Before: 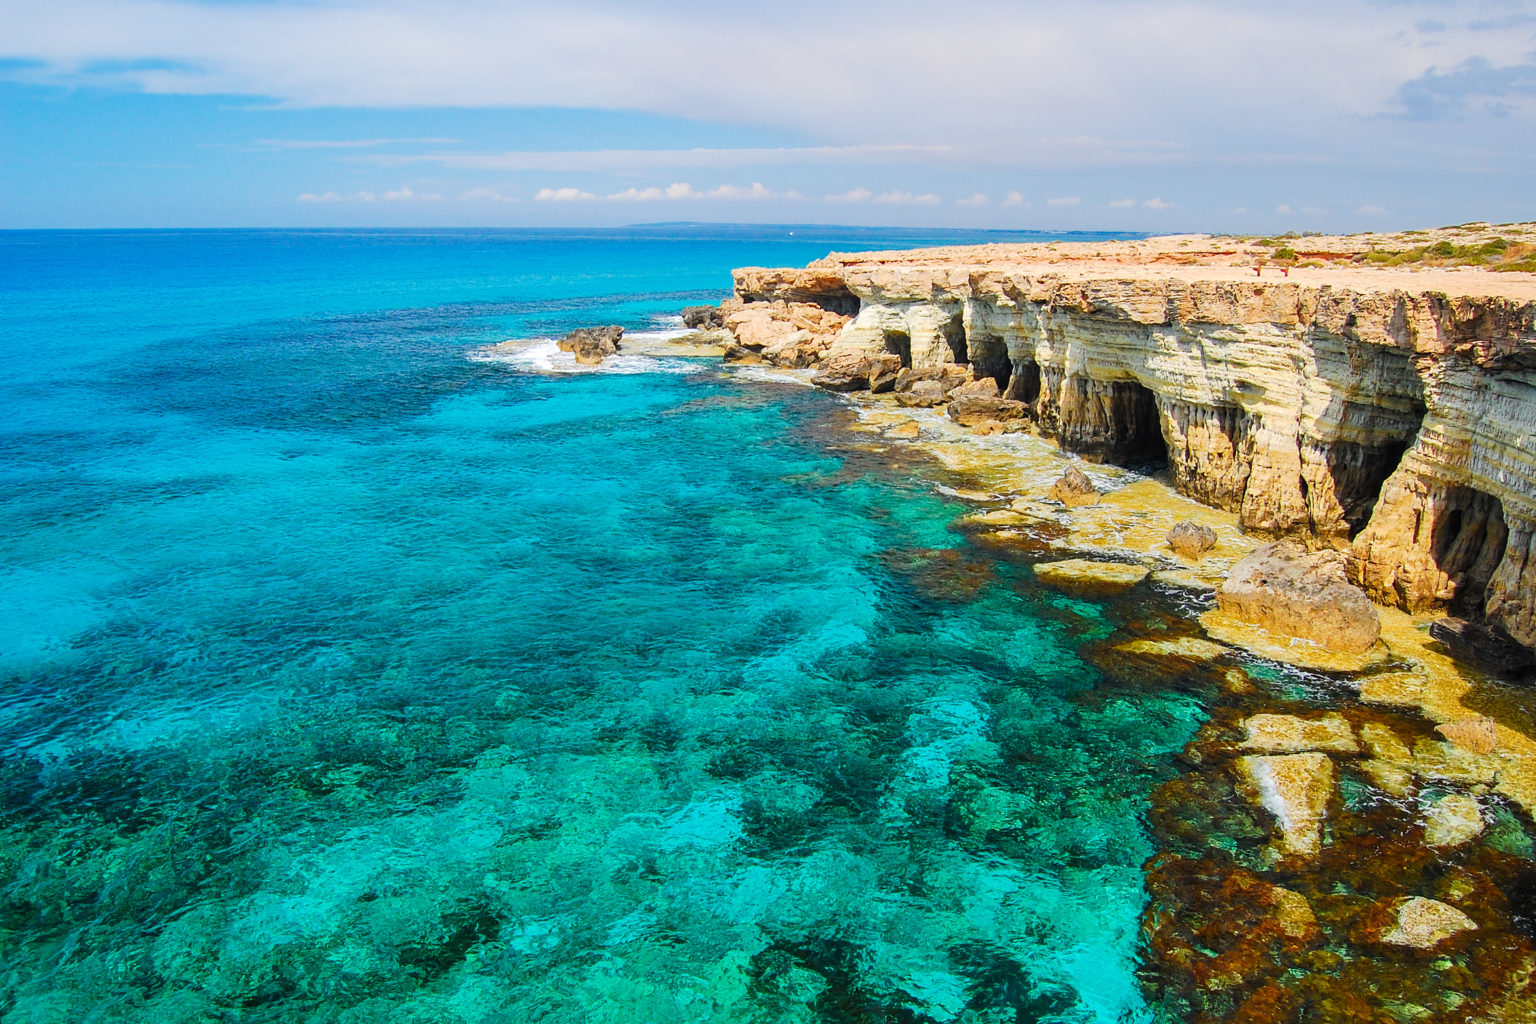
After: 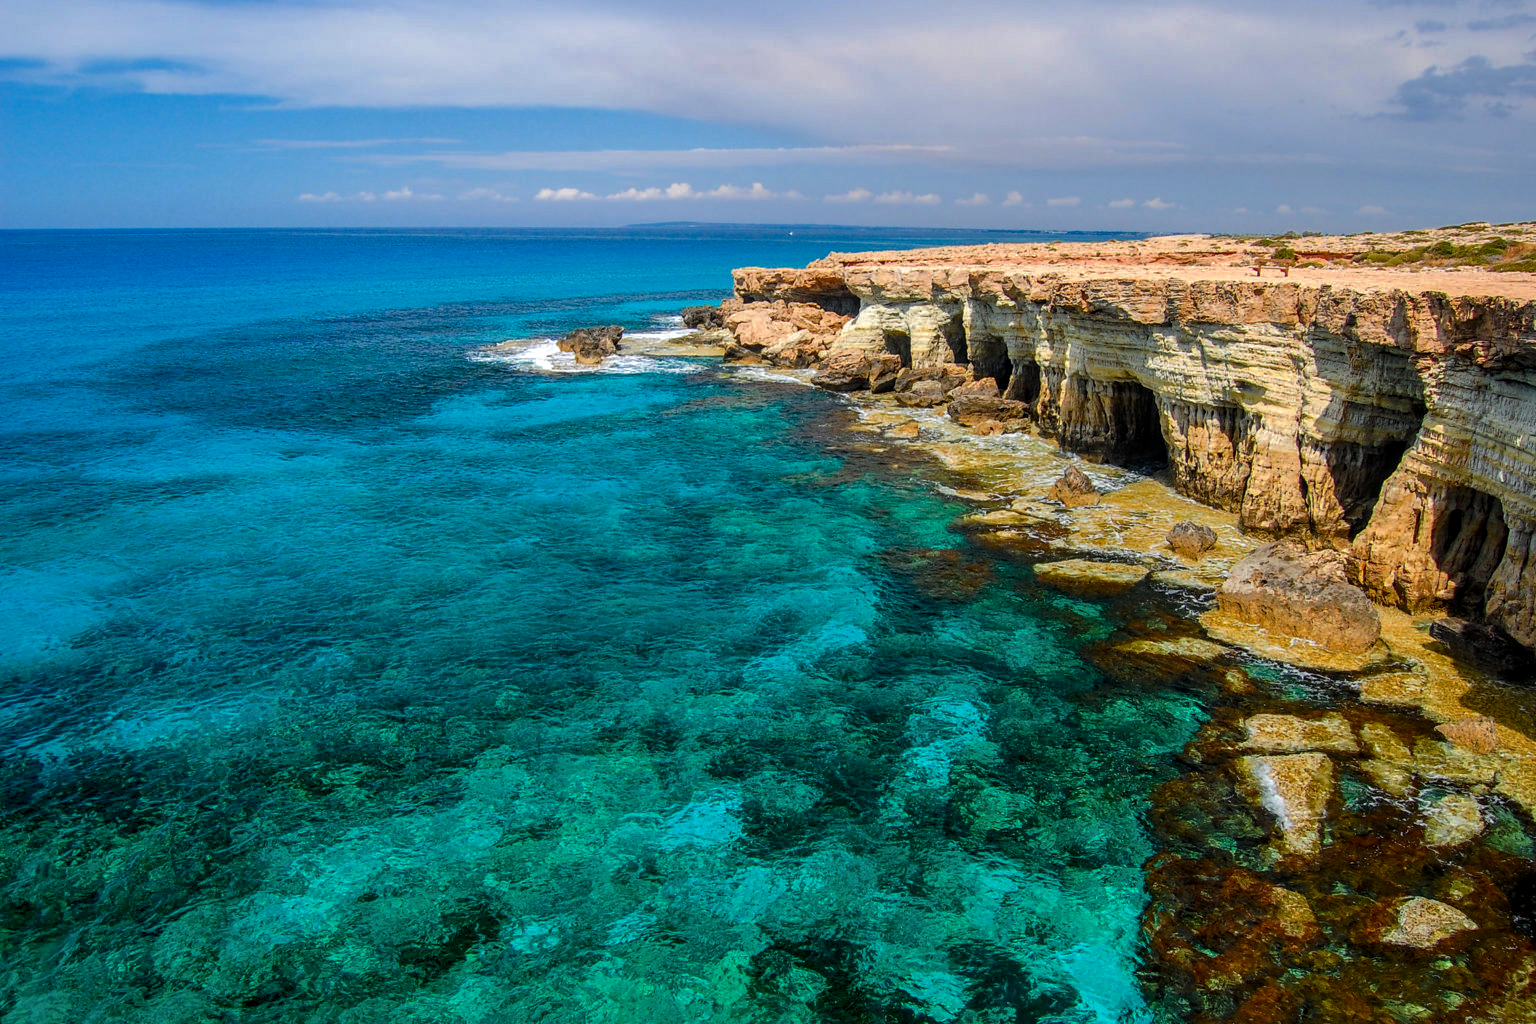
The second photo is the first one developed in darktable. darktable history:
base curve: curves: ch0 [(0, 0) (0.595, 0.418) (1, 1)], preserve colors none
local contrast: on, module defaults
contrast brightness saturation: contrast 0.035, brightness -0.035
